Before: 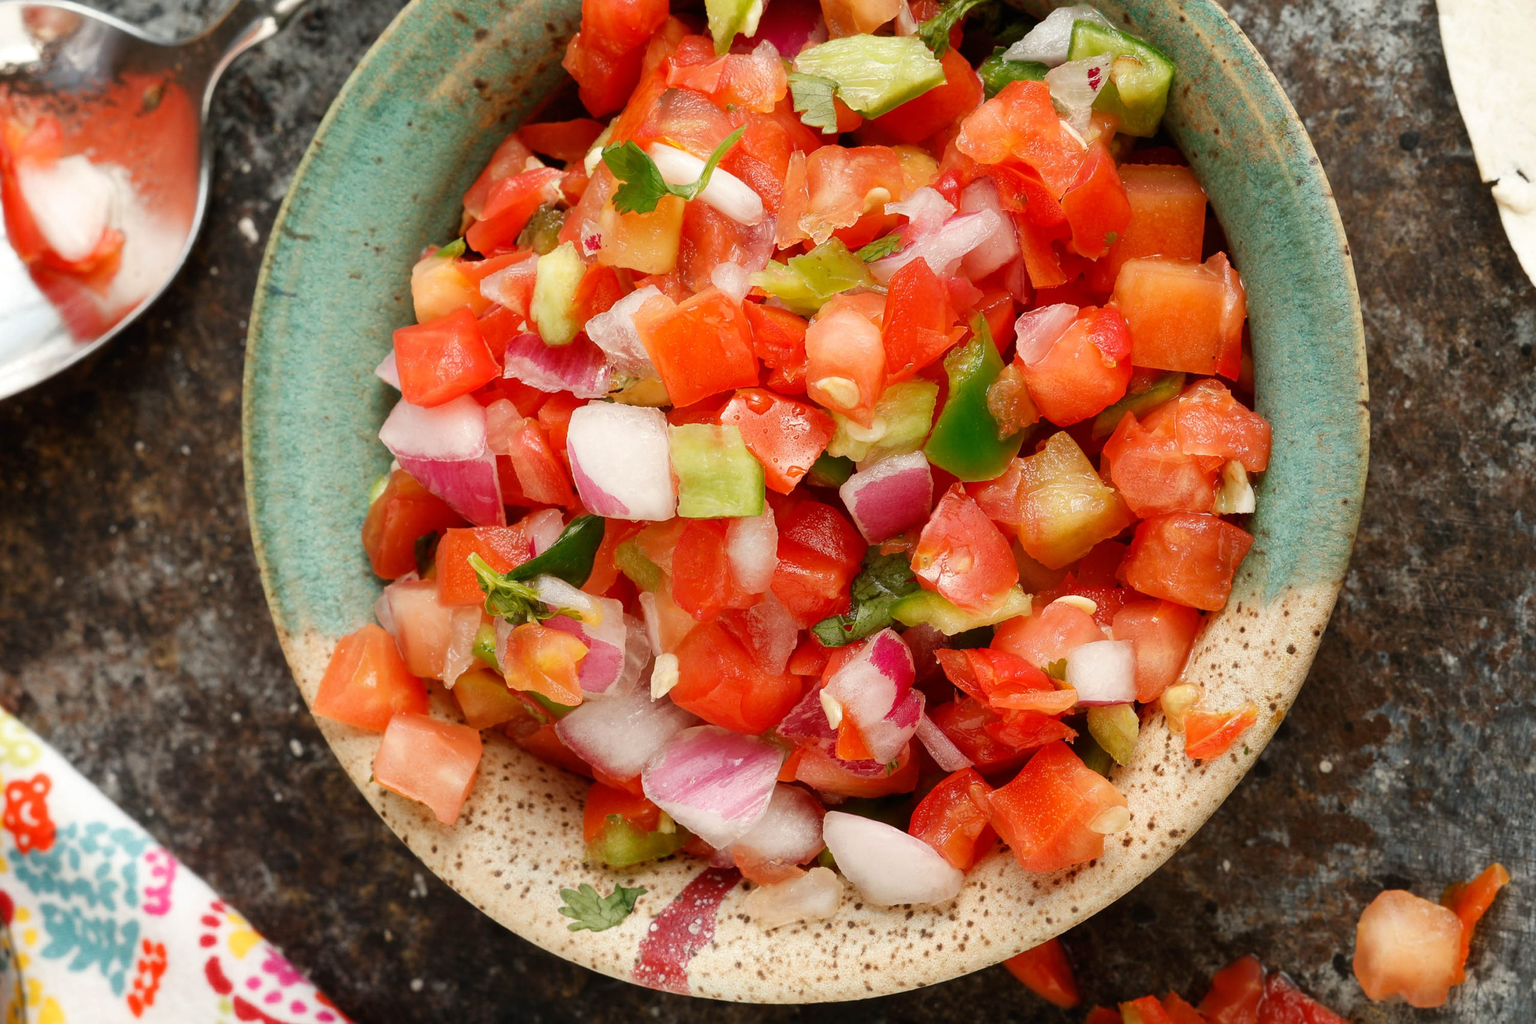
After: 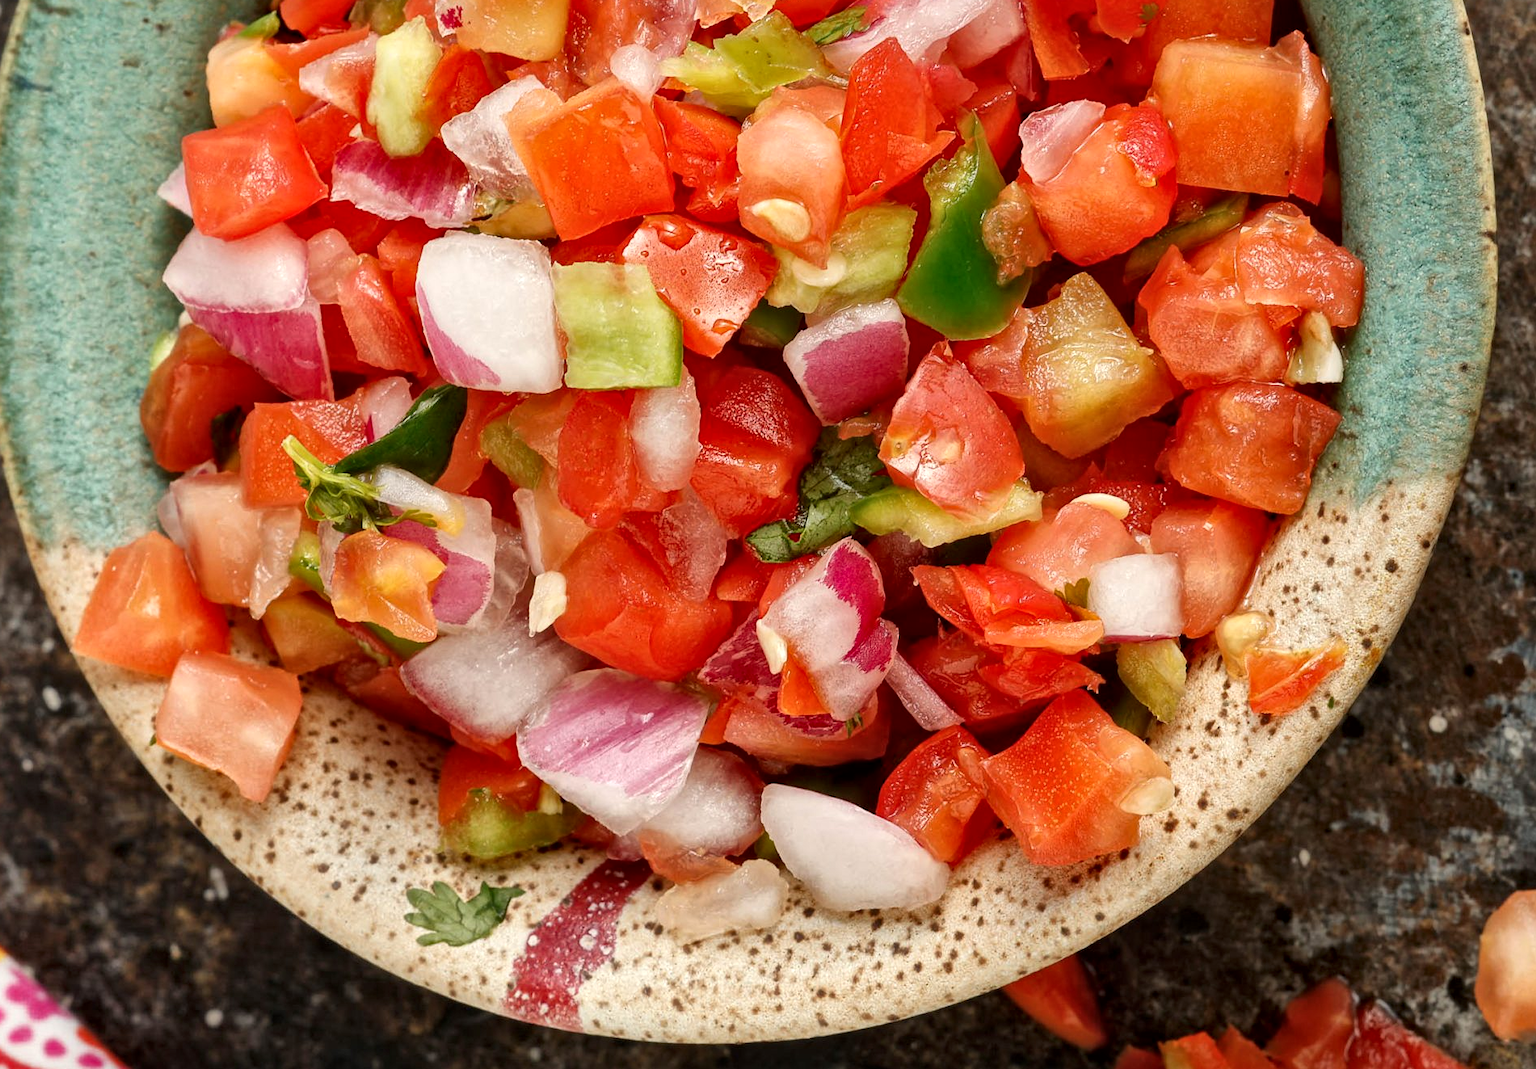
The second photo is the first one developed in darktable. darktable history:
crop: left 16.832%, top 22.429%, right 8.874%
local contrast: mode bilateral grid, contrast 21, coarseness 19, detail 164%, midtone range 0.2
